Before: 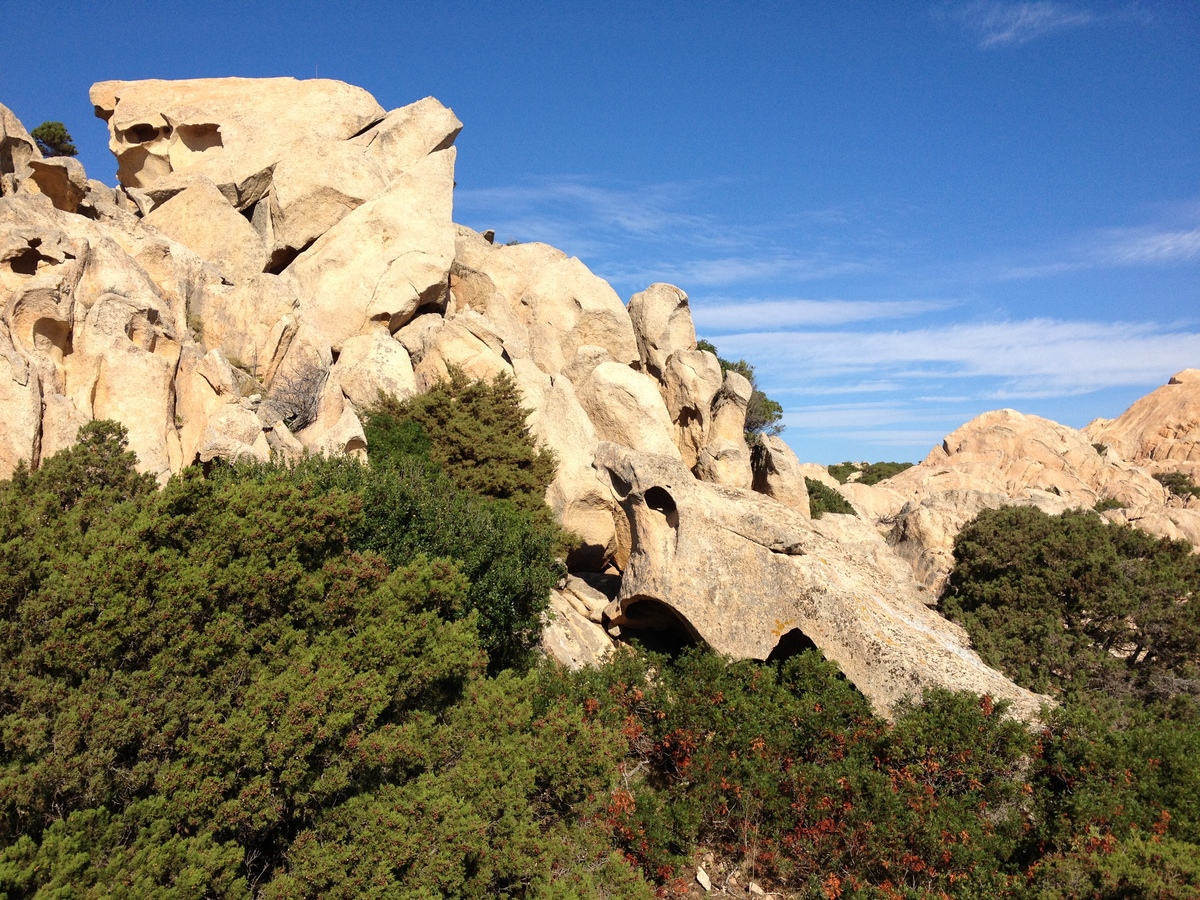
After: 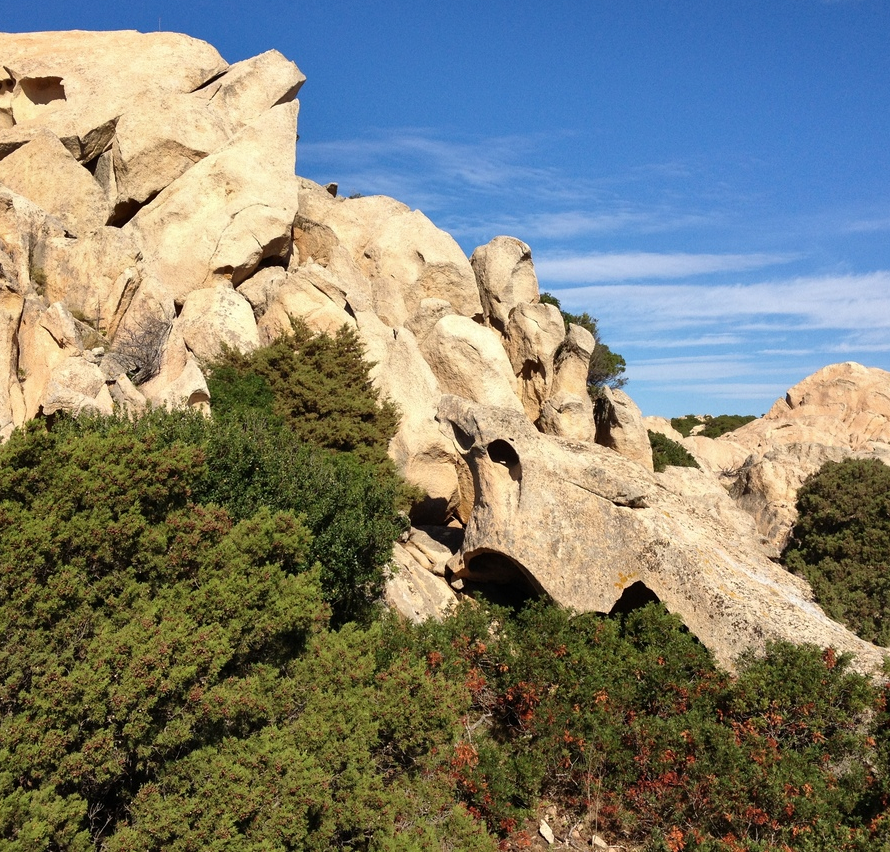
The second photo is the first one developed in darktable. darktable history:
shadows and highlights: shadows 40, highlights -54, highlights color adjustment 46%, low approximation 0.01, soften with gaussian
crop and rotate: left 13.15%, top 5.251%, right 12.609%
